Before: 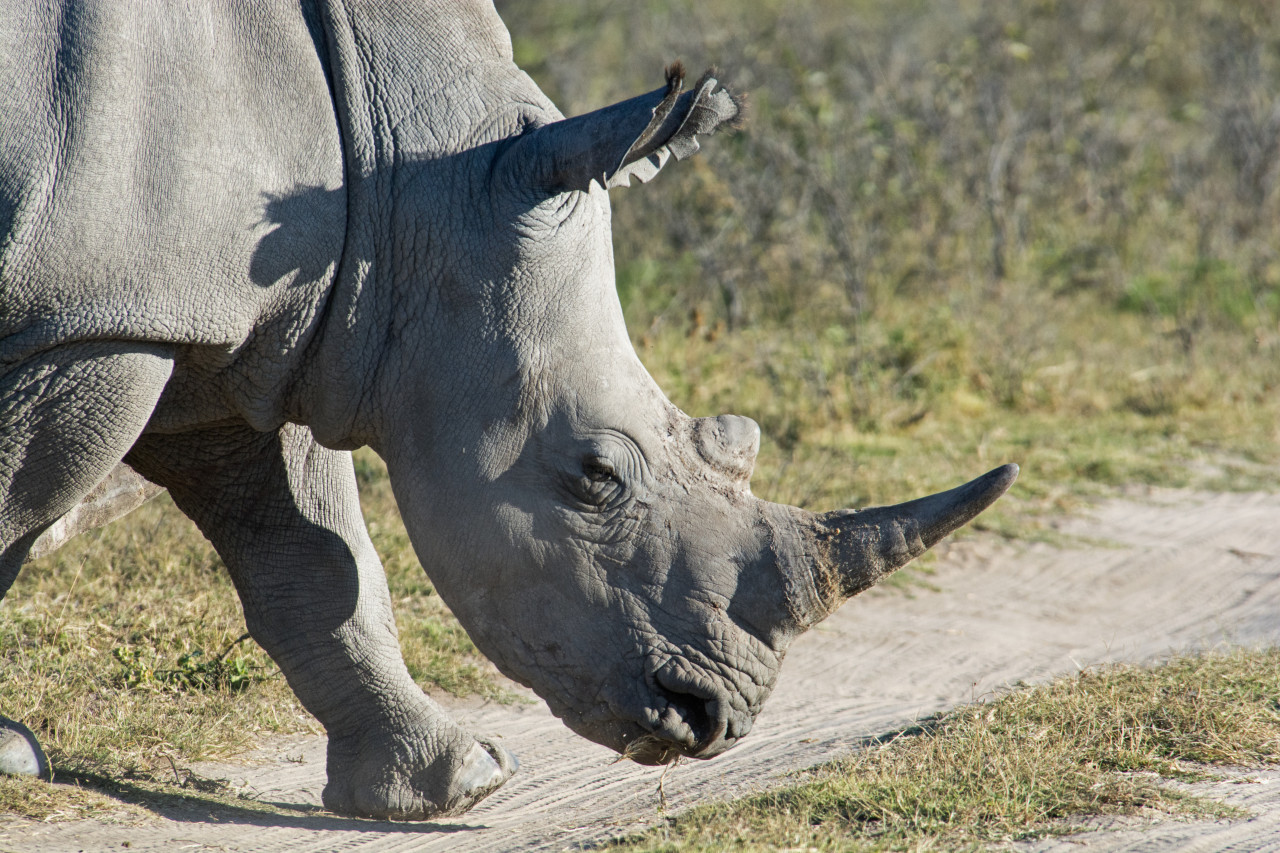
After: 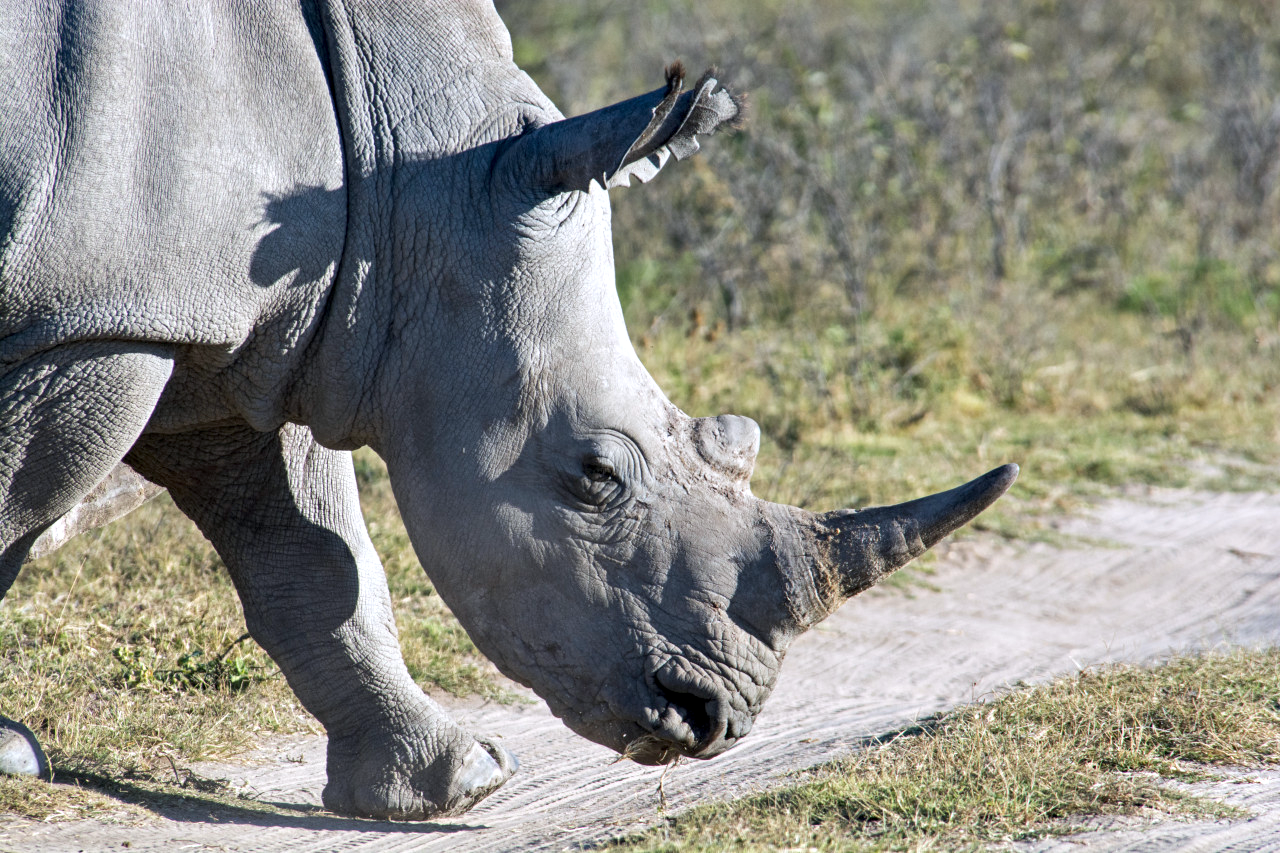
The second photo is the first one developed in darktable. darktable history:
contrast equalizer: octaves 7, y [[0.6 ×6], [0.55 ×6], [0 ×6], [0 ×6], [0 ×6]], mix 0.3
color calibration: illuminant as shot in camera, x 0.358, y 0.373, temperature 4628.91 K
exposure: exposure 0.2 EV, compensate highlight preservation false
